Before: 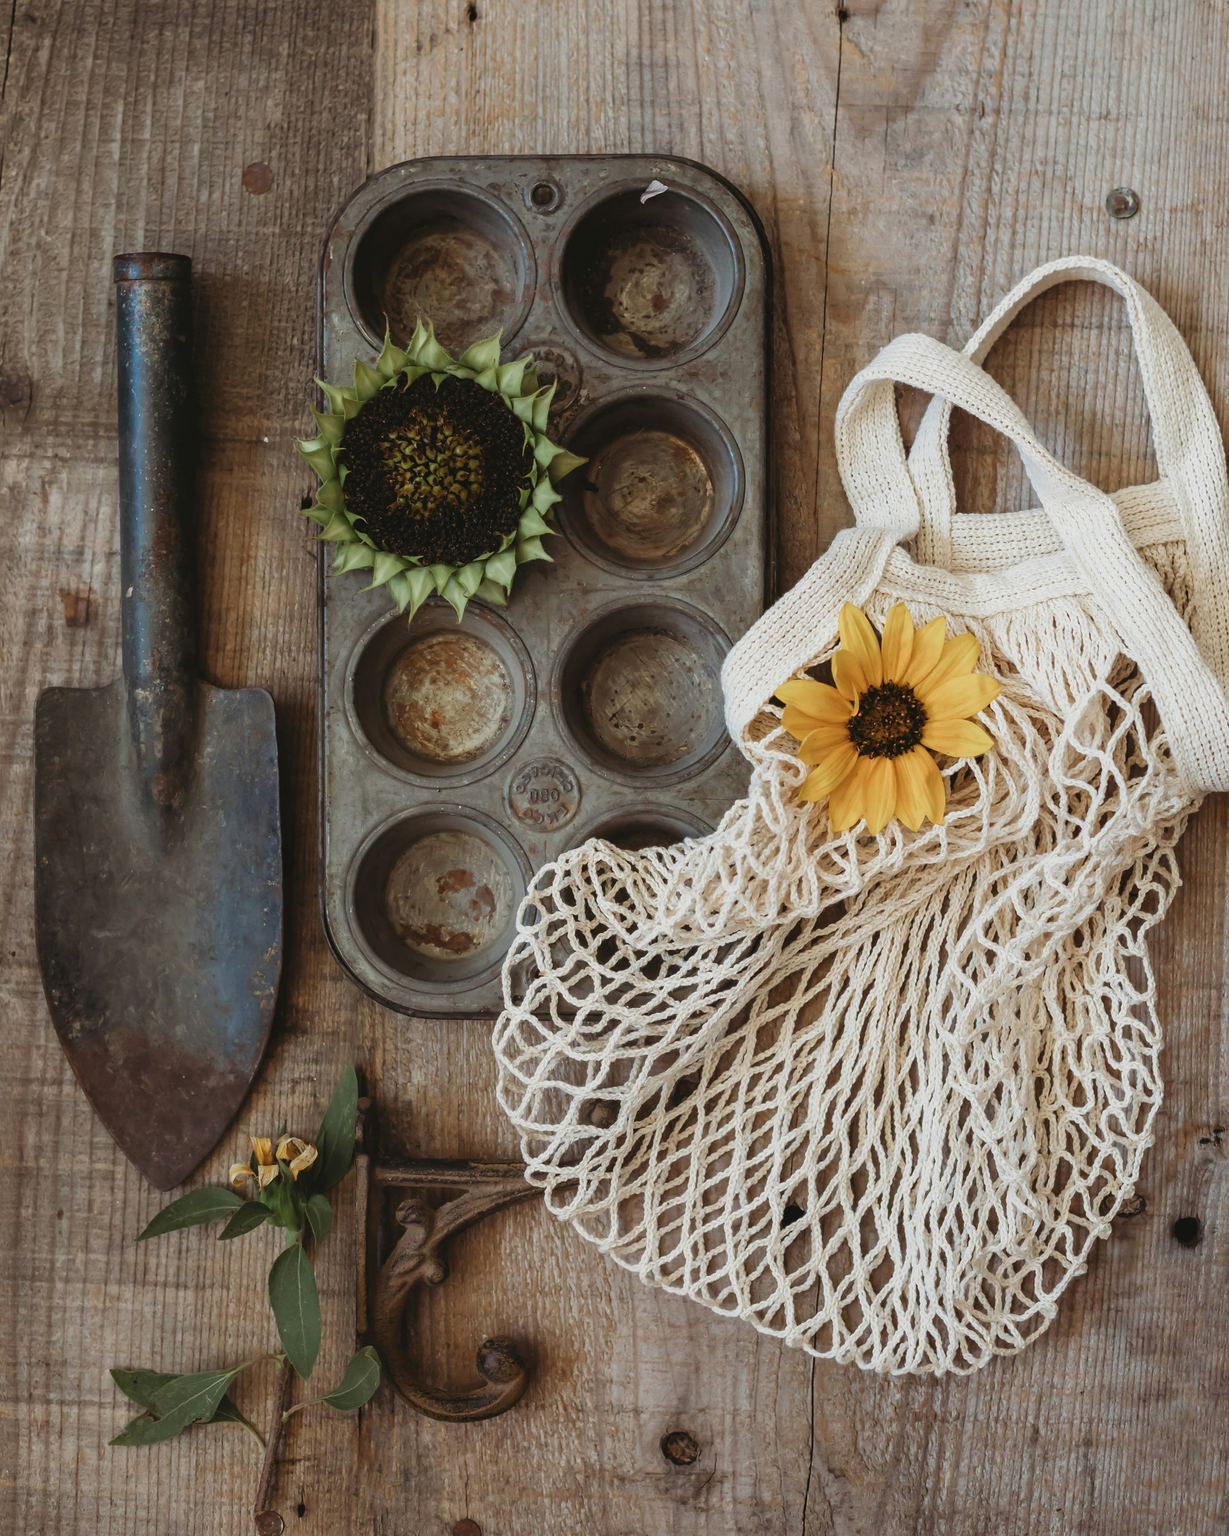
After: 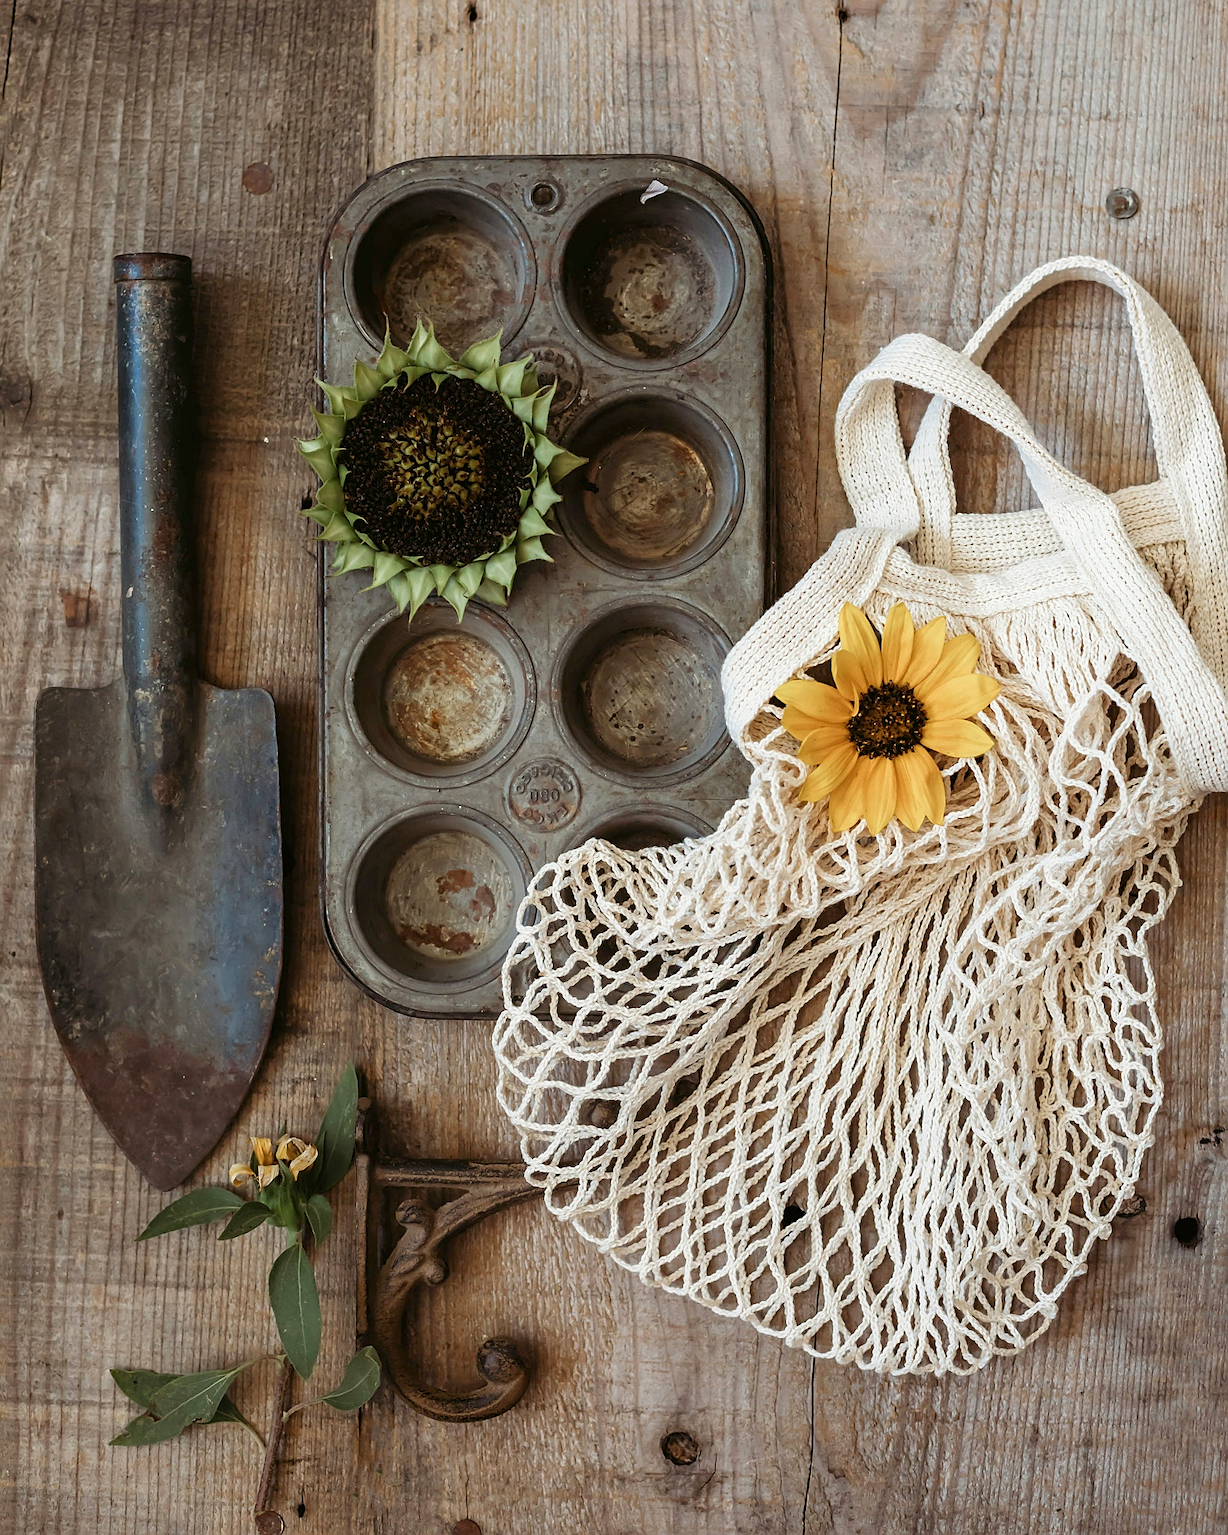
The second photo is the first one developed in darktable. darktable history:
sharpen: on, module defaults
exposure: black level correction 0.005, exposure 0.286 EV, compensate highlight preservation false
